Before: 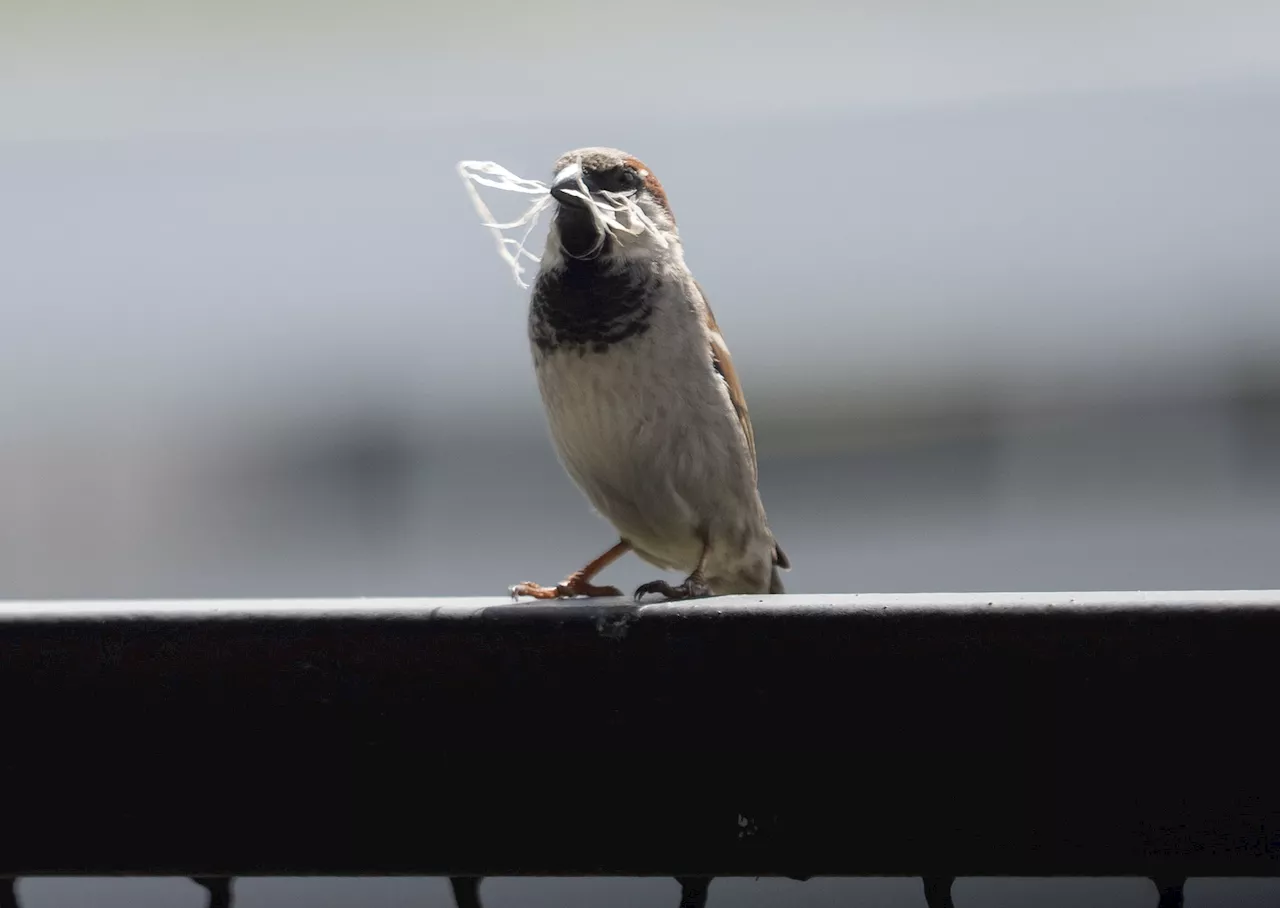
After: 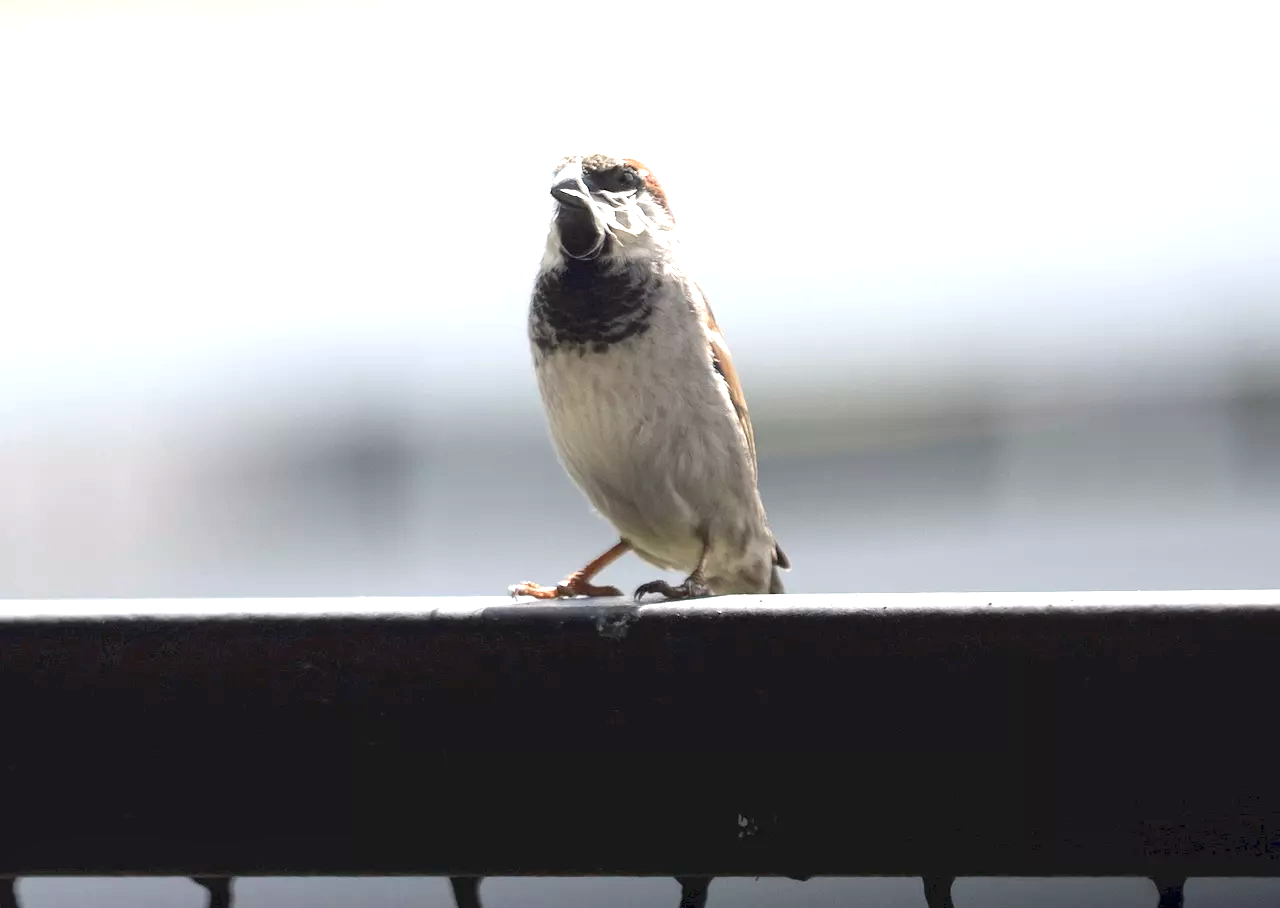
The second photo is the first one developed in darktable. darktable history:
tone equalizer: on, module defaults
exposure: black level correction 0, exposure 1.171 EV, compensate exposure bias true, compensate highlight preservation false
